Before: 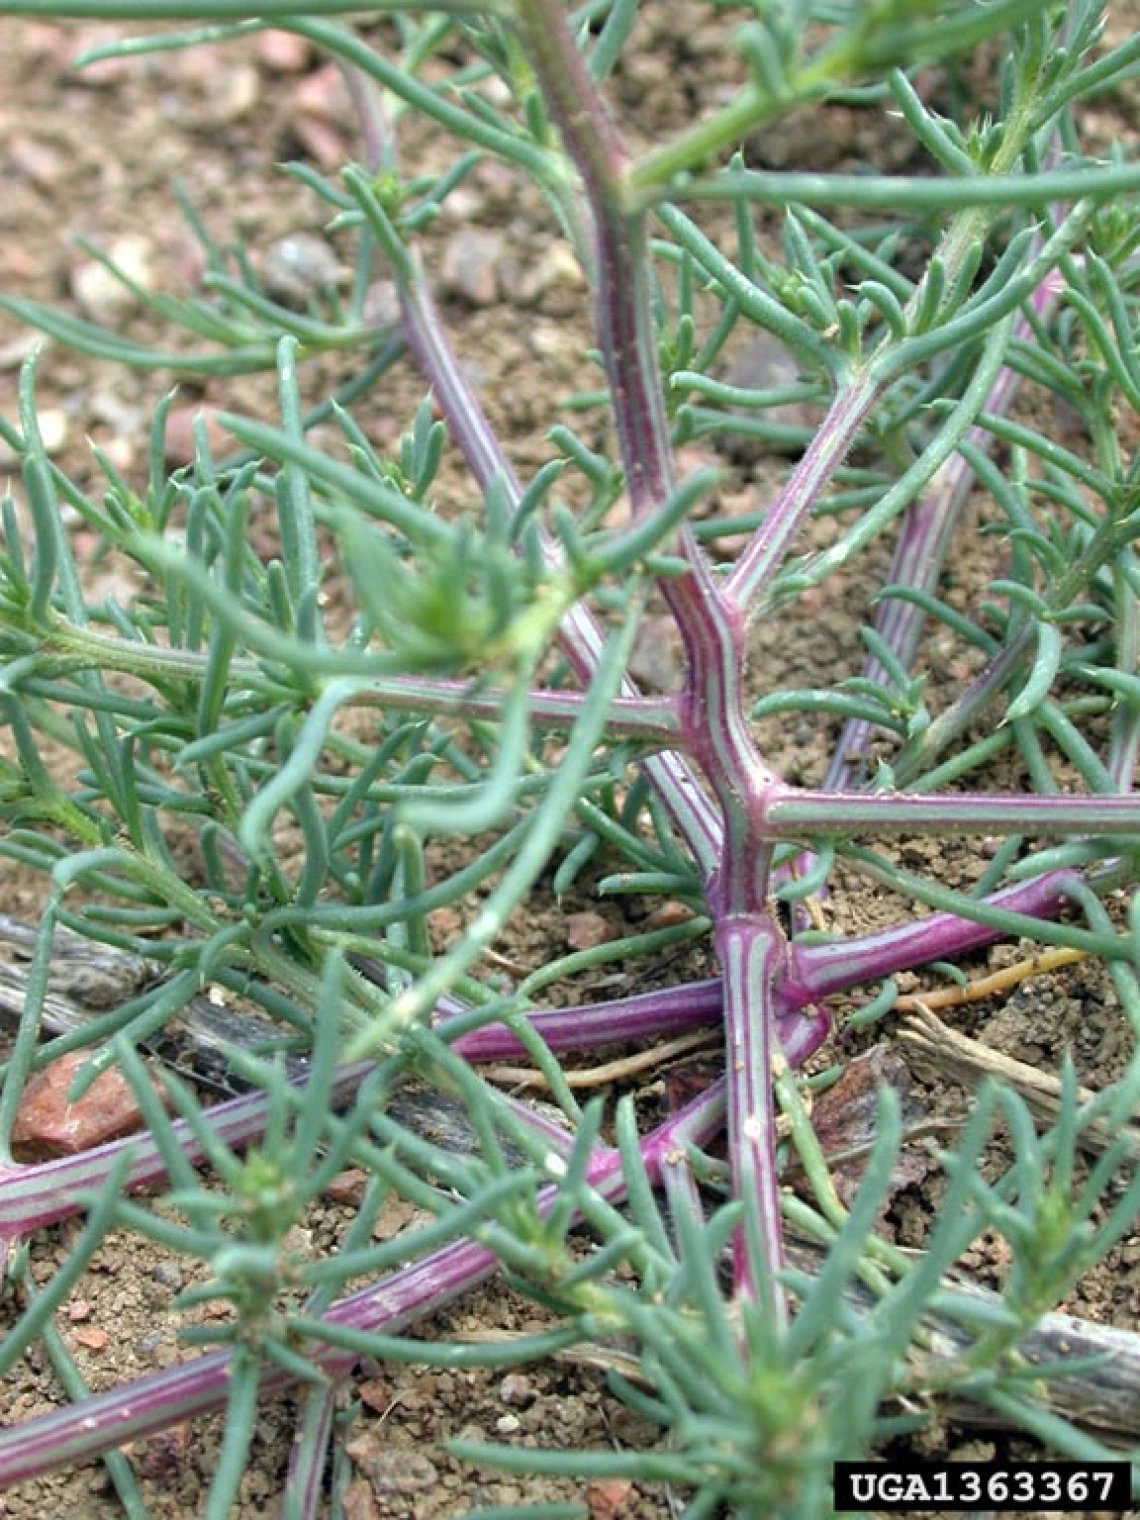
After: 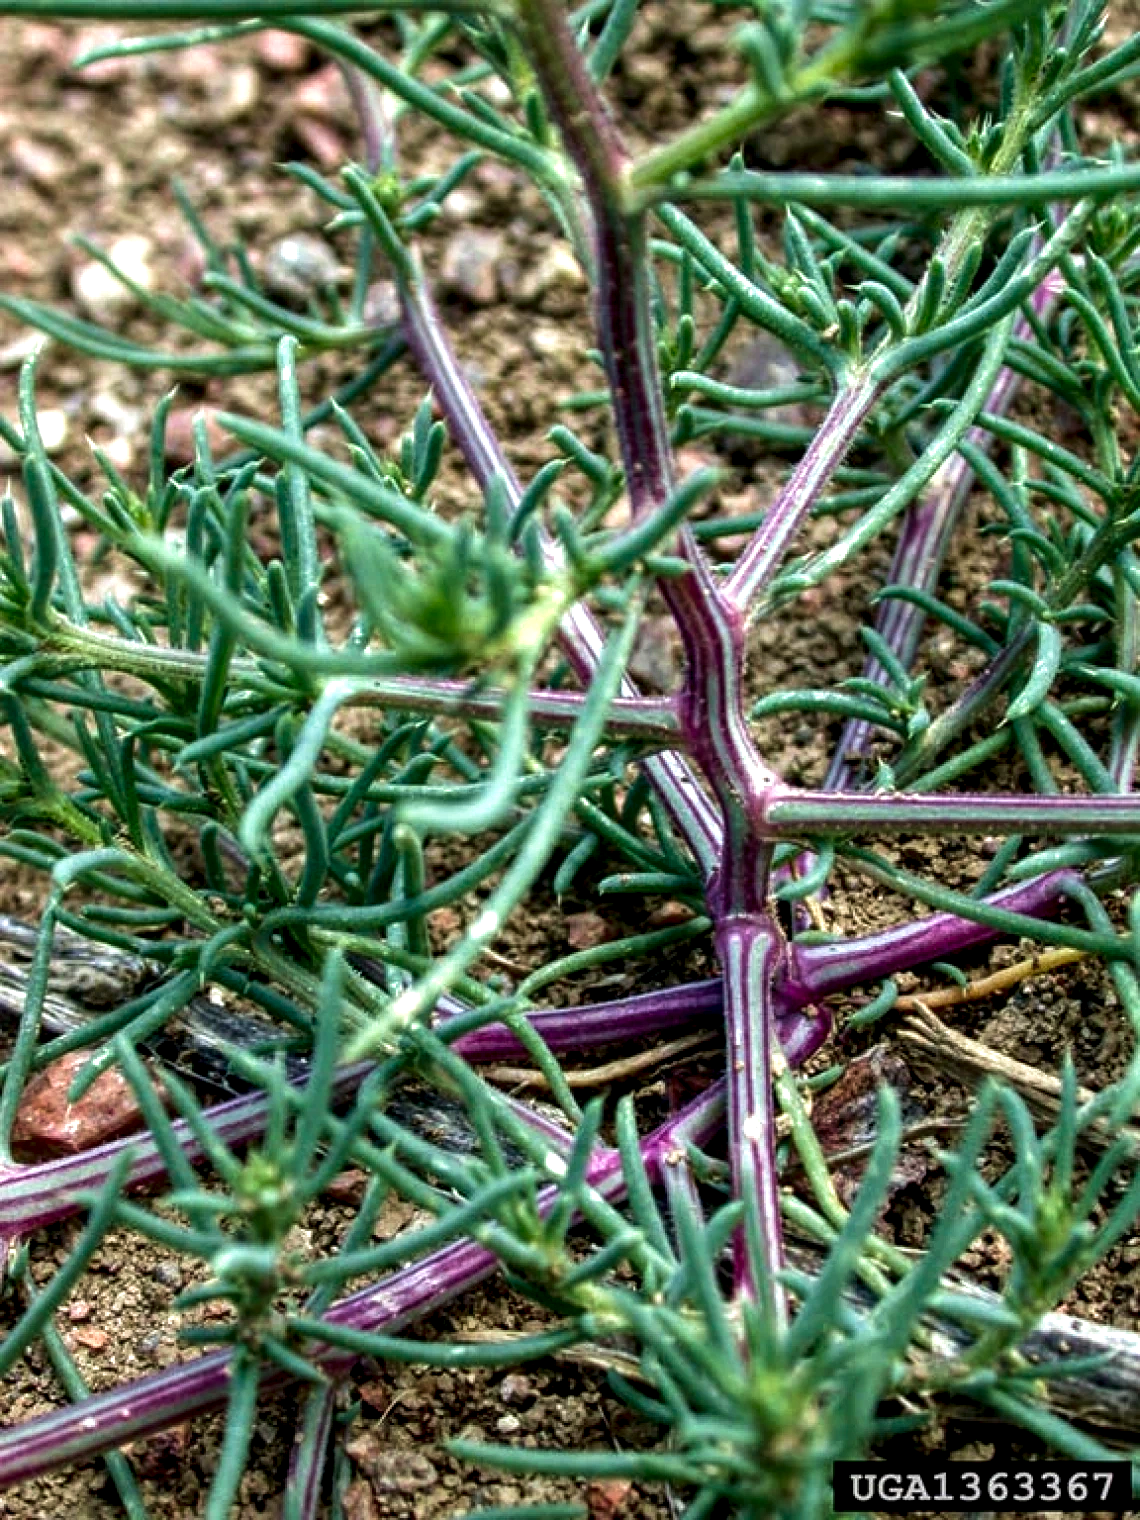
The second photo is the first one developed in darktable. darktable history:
velvia: on, module defaults
contrast brightness saturation: contrast 0.1, brightness -0.26, saturation 0.14
local contrast: highlights 79%, shadows 56%, detail 175%, midtone range 0.428
